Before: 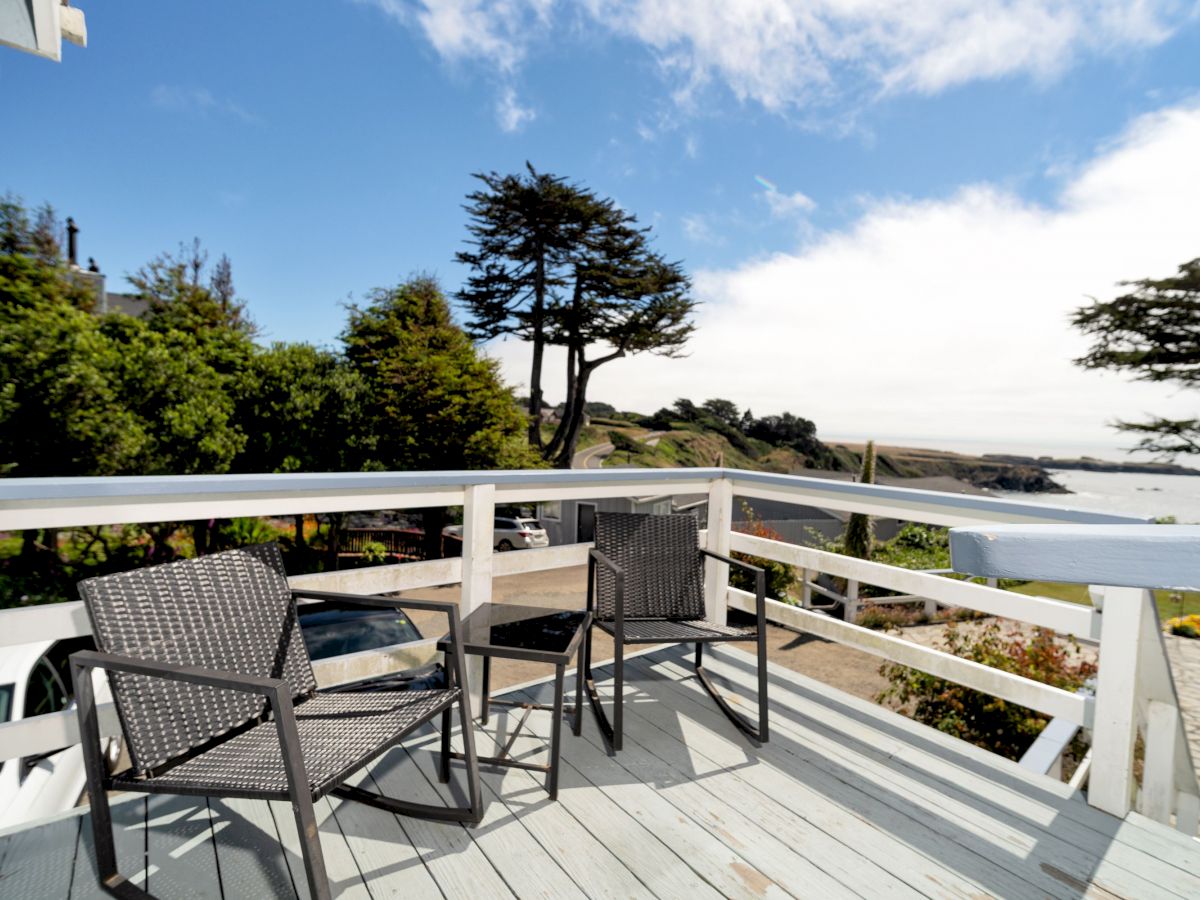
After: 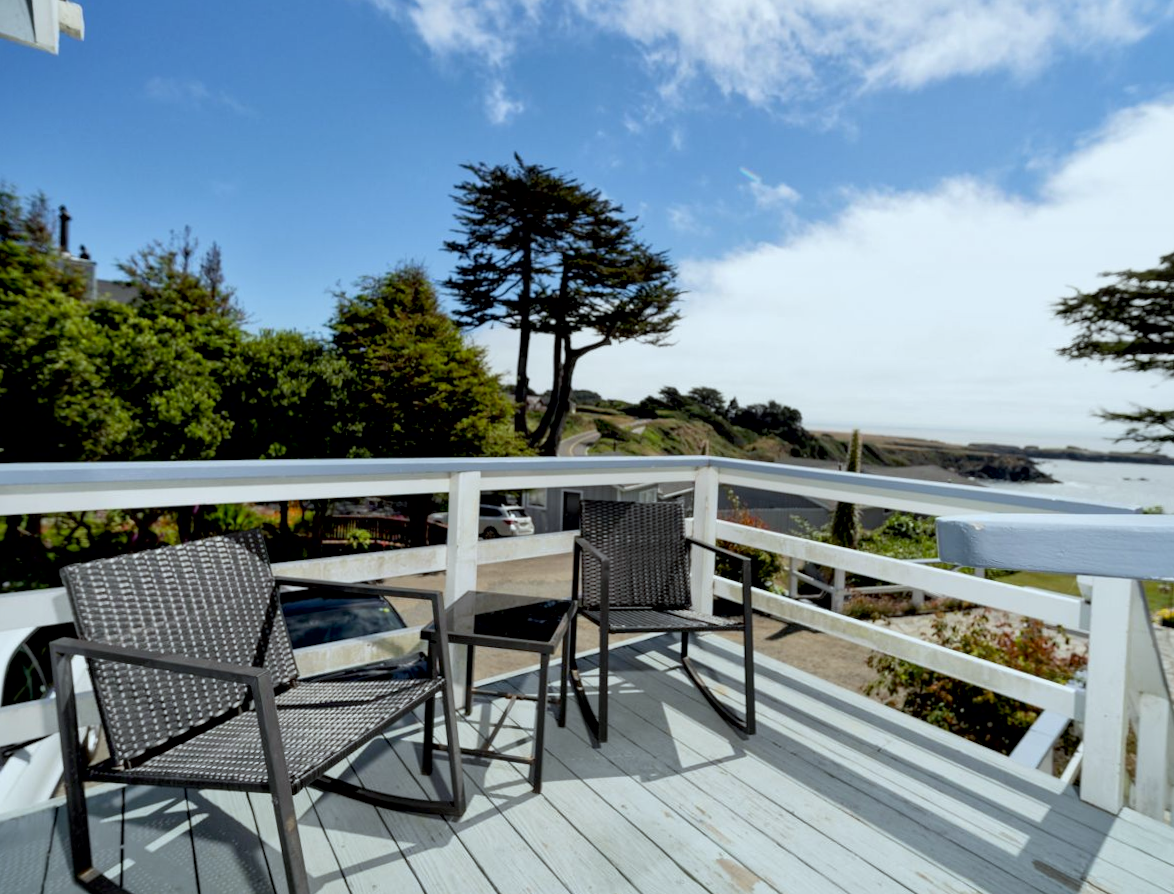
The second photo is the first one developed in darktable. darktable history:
exposure: black level correction 0.006, exposure -0.226 EV, compensate highlight preservation false
local contrast: mode bilateral grid, contrast 20, coarseness 50, detail 120%, midtone range 0.2
white balance: red 0.925, blue 1.046
rotate and perspective: rotation 0.226°, lens shift (vertical) -0.042, crop left 0.023, crop right 0.982, crop top 0.006, crop bottom 0.994
